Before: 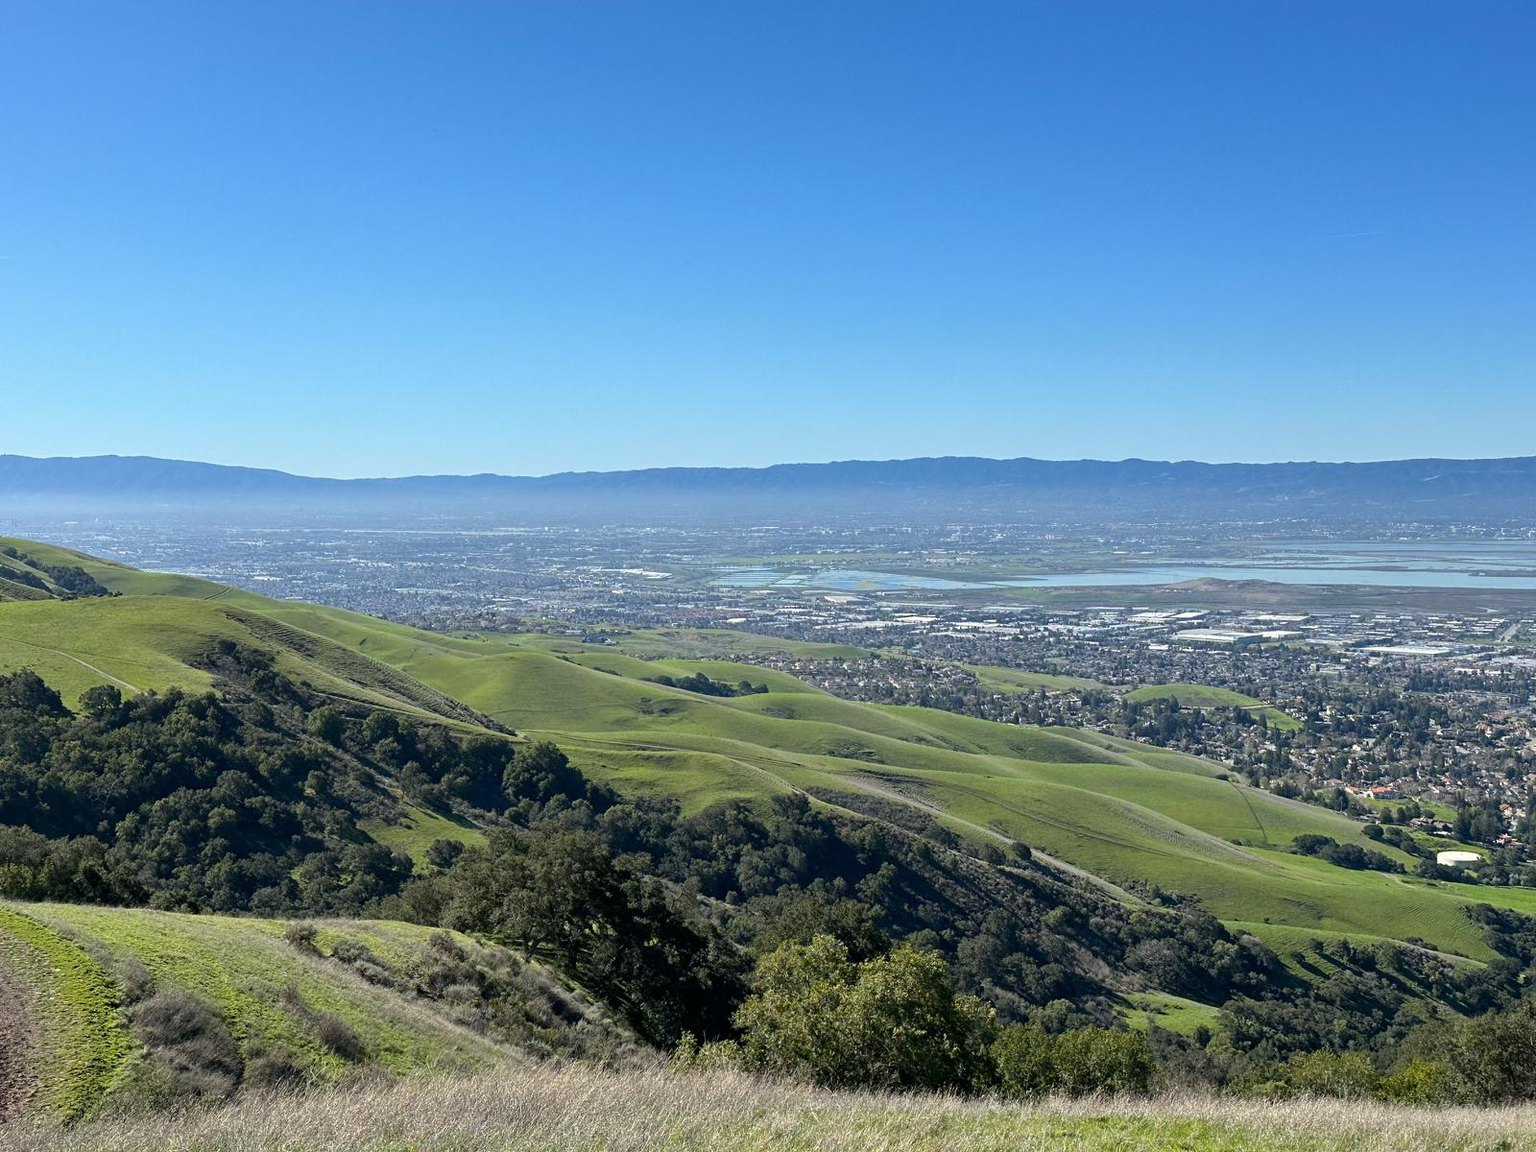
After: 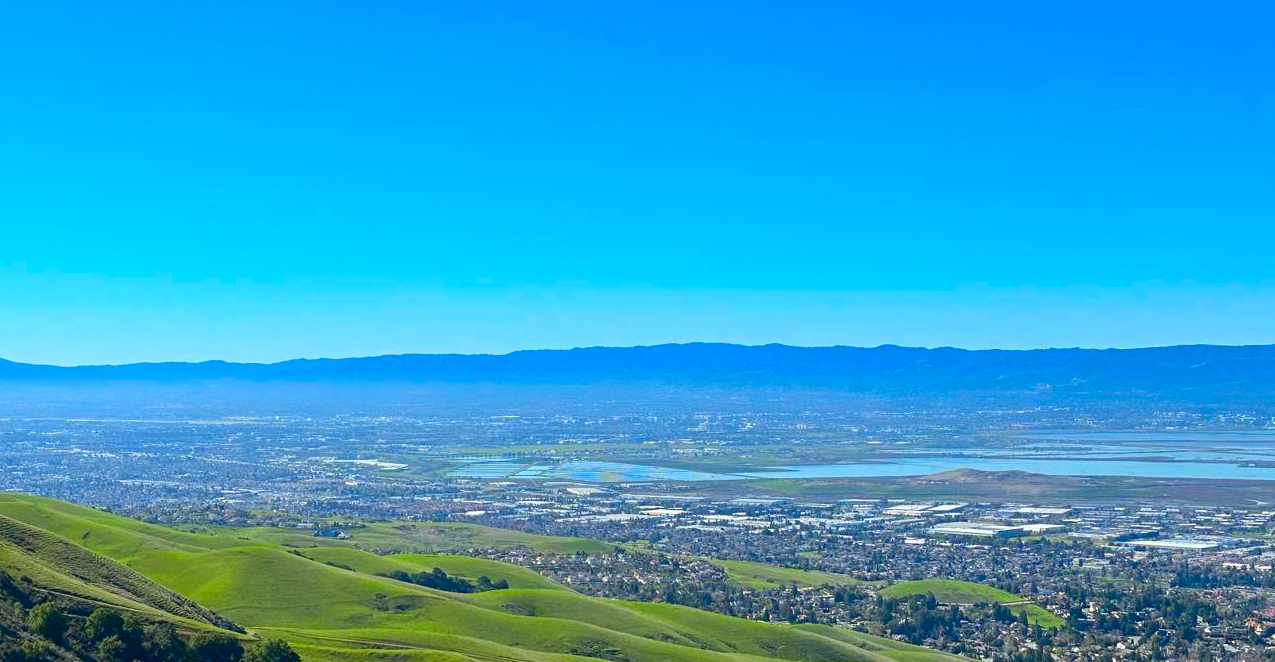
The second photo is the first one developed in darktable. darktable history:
crop: left 18.288%, top 11.122%, right 1.967%, bottom 33.647%
color correction: highlights b* -0.04, saturation 1.84
